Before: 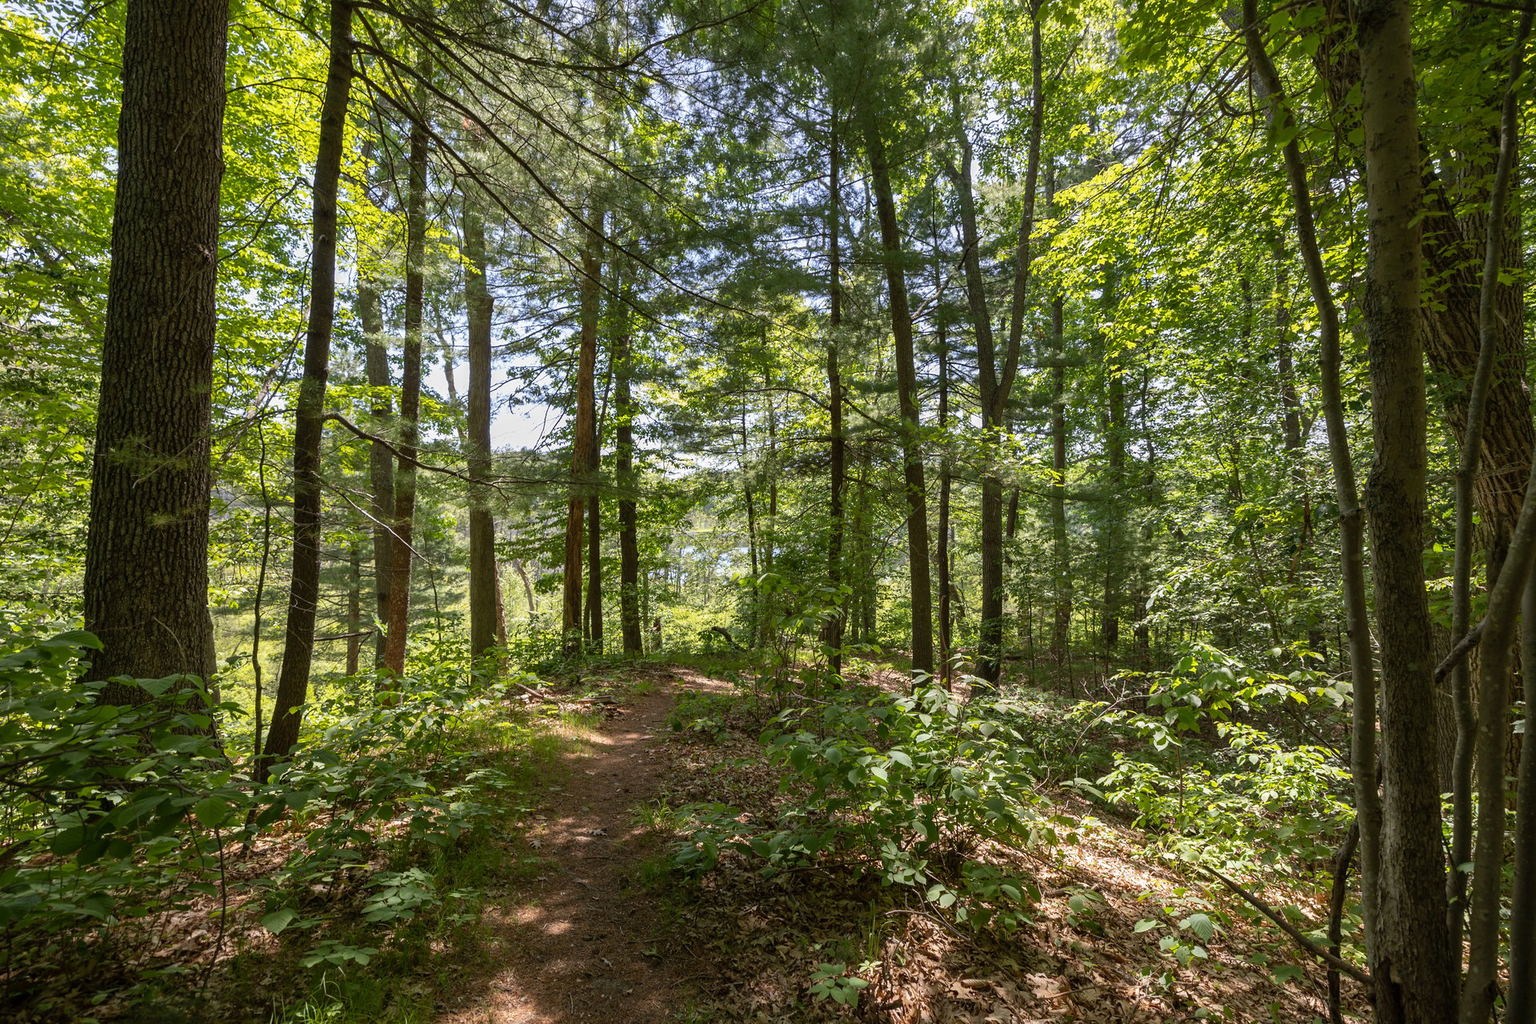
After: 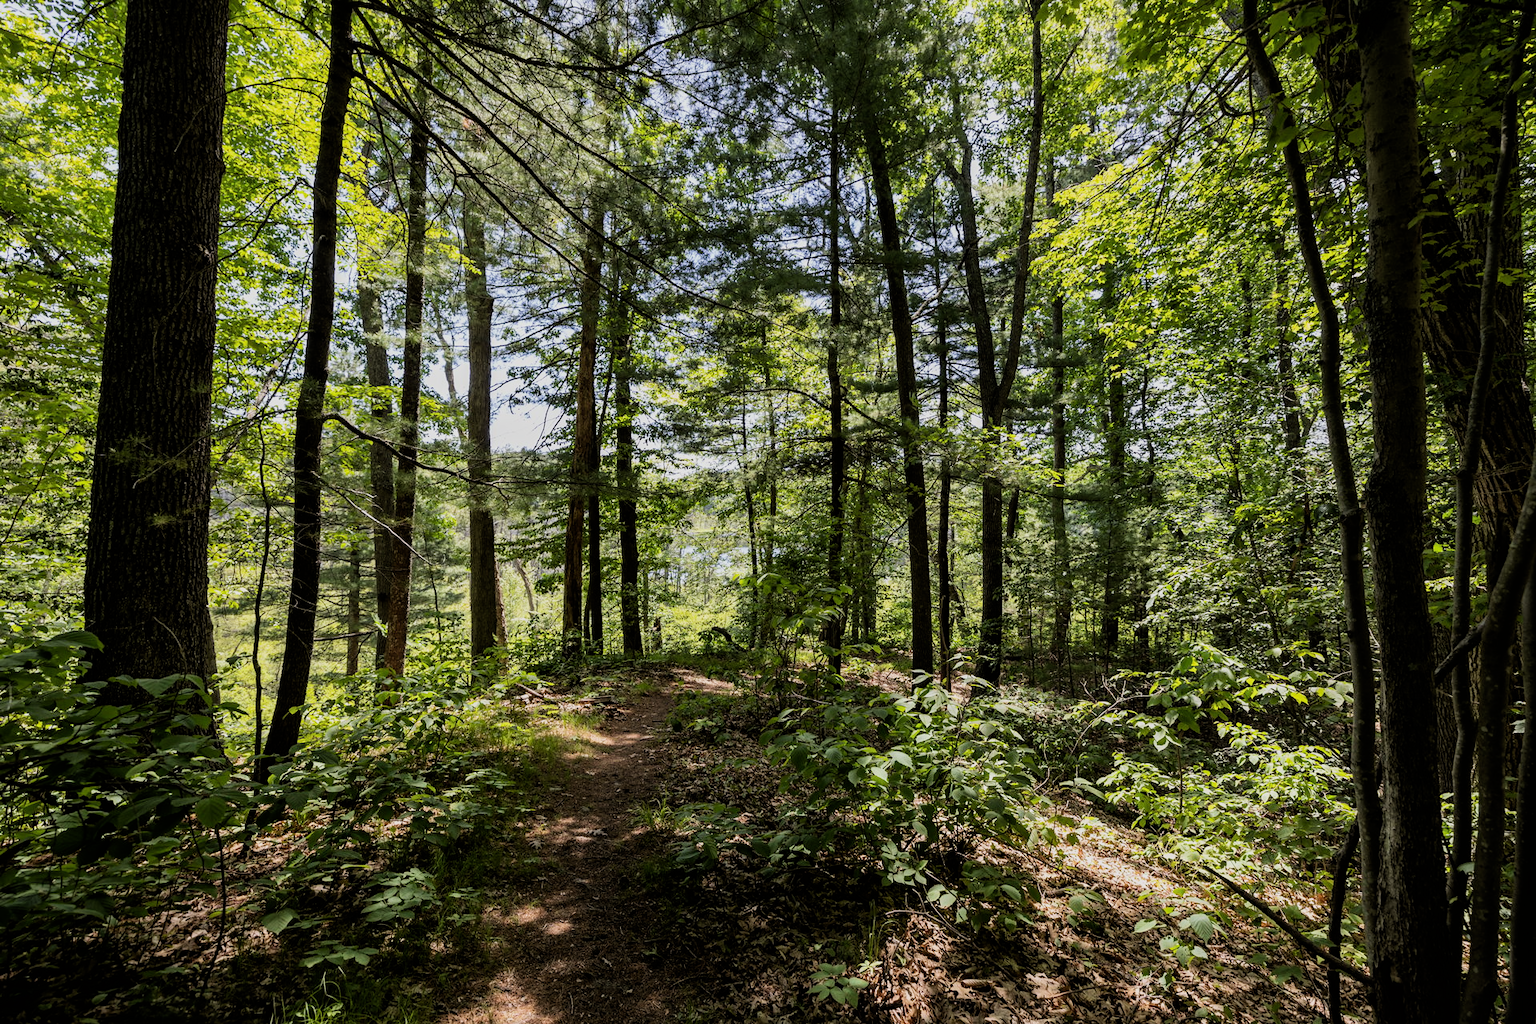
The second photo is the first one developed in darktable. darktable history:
filmic rgb: black relative exposure -5.07 EV, white relative exposure 3.99 EV, threshold 2.99 EV, hardness 2.9, contrast 1.3, highlights saturation mix -30.48%, enable highlight reconstruction true
